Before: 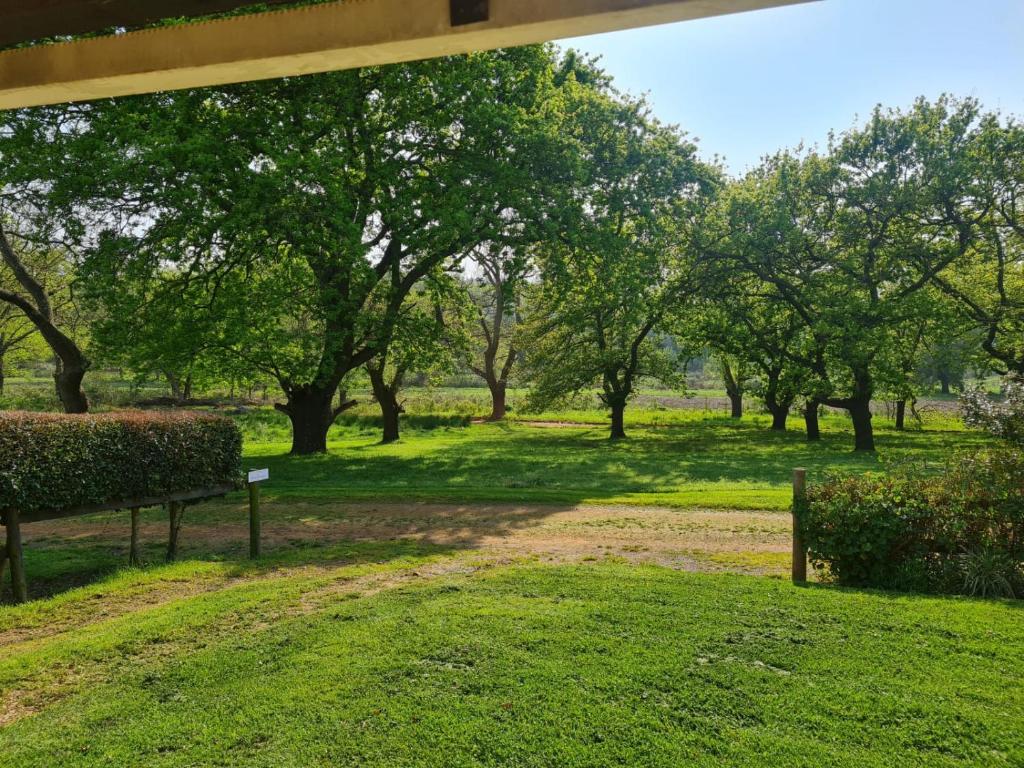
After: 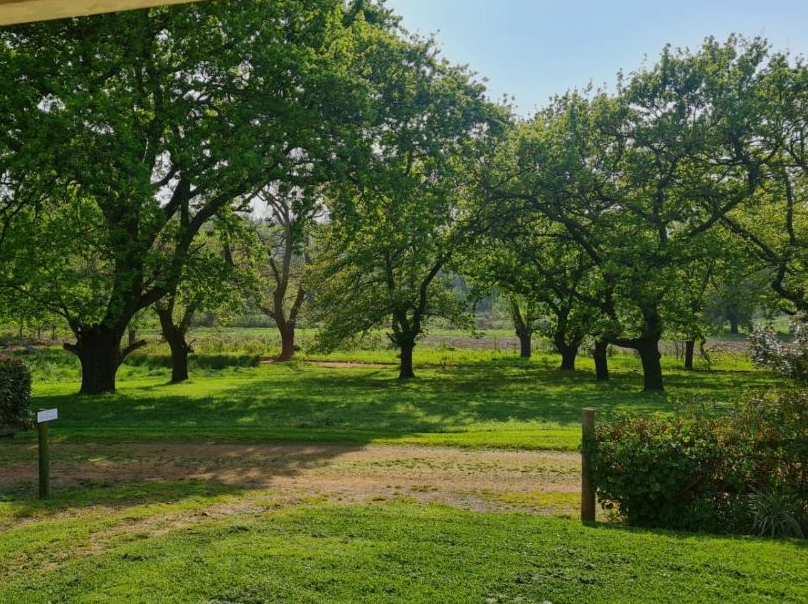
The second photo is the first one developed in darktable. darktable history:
crop and rotate: left 20.633%, top 7.921%, right 0.415%, bottom 13.36%
exposure: exposure -0.319 EV, compensate highlight preservation false
